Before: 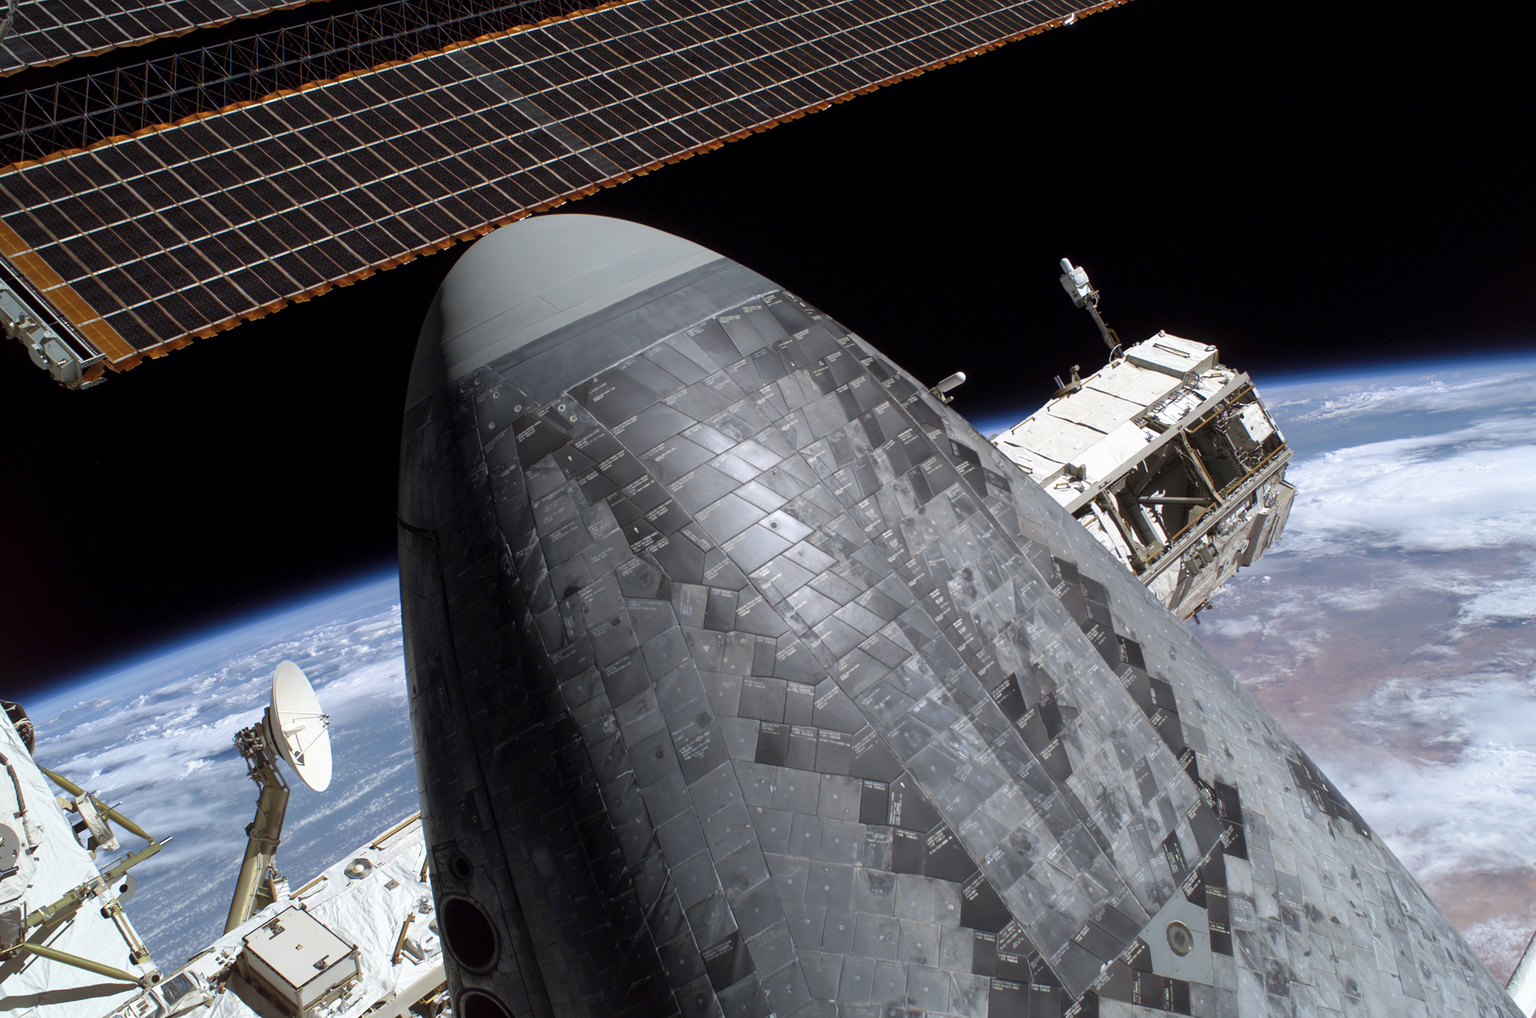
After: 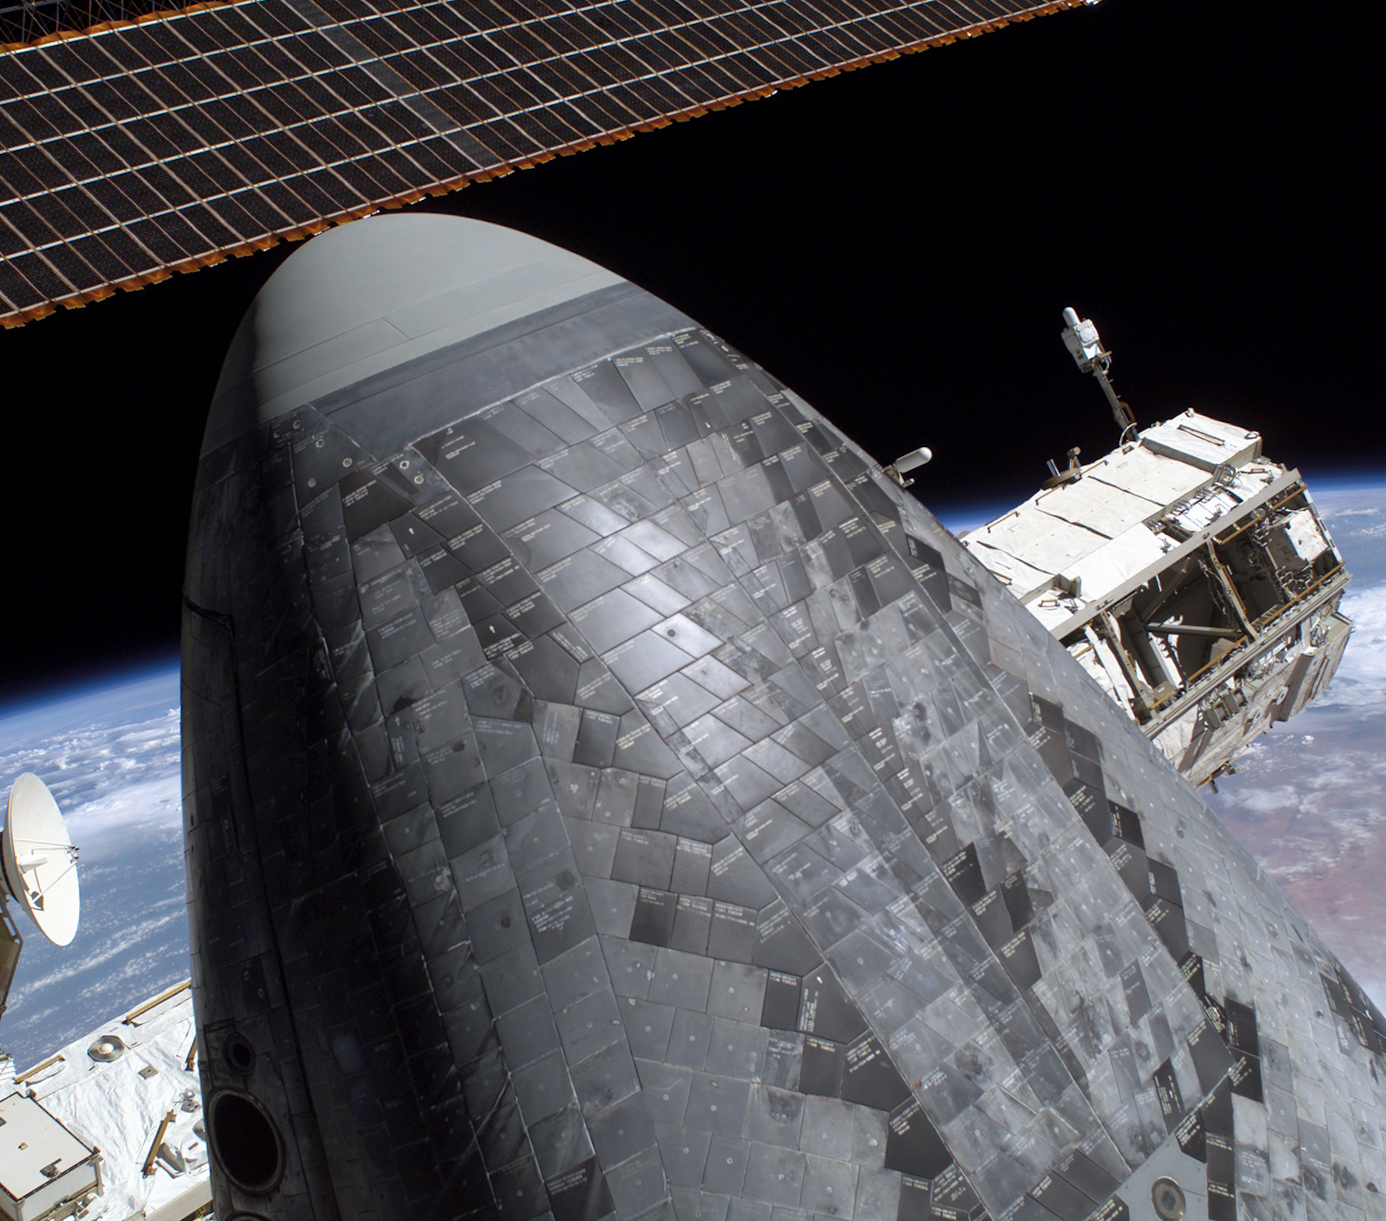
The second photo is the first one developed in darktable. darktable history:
crop and rotate: angle -3.25°, left 14.004%, top 0.022%, right 10.863%, bottom 0.072%
